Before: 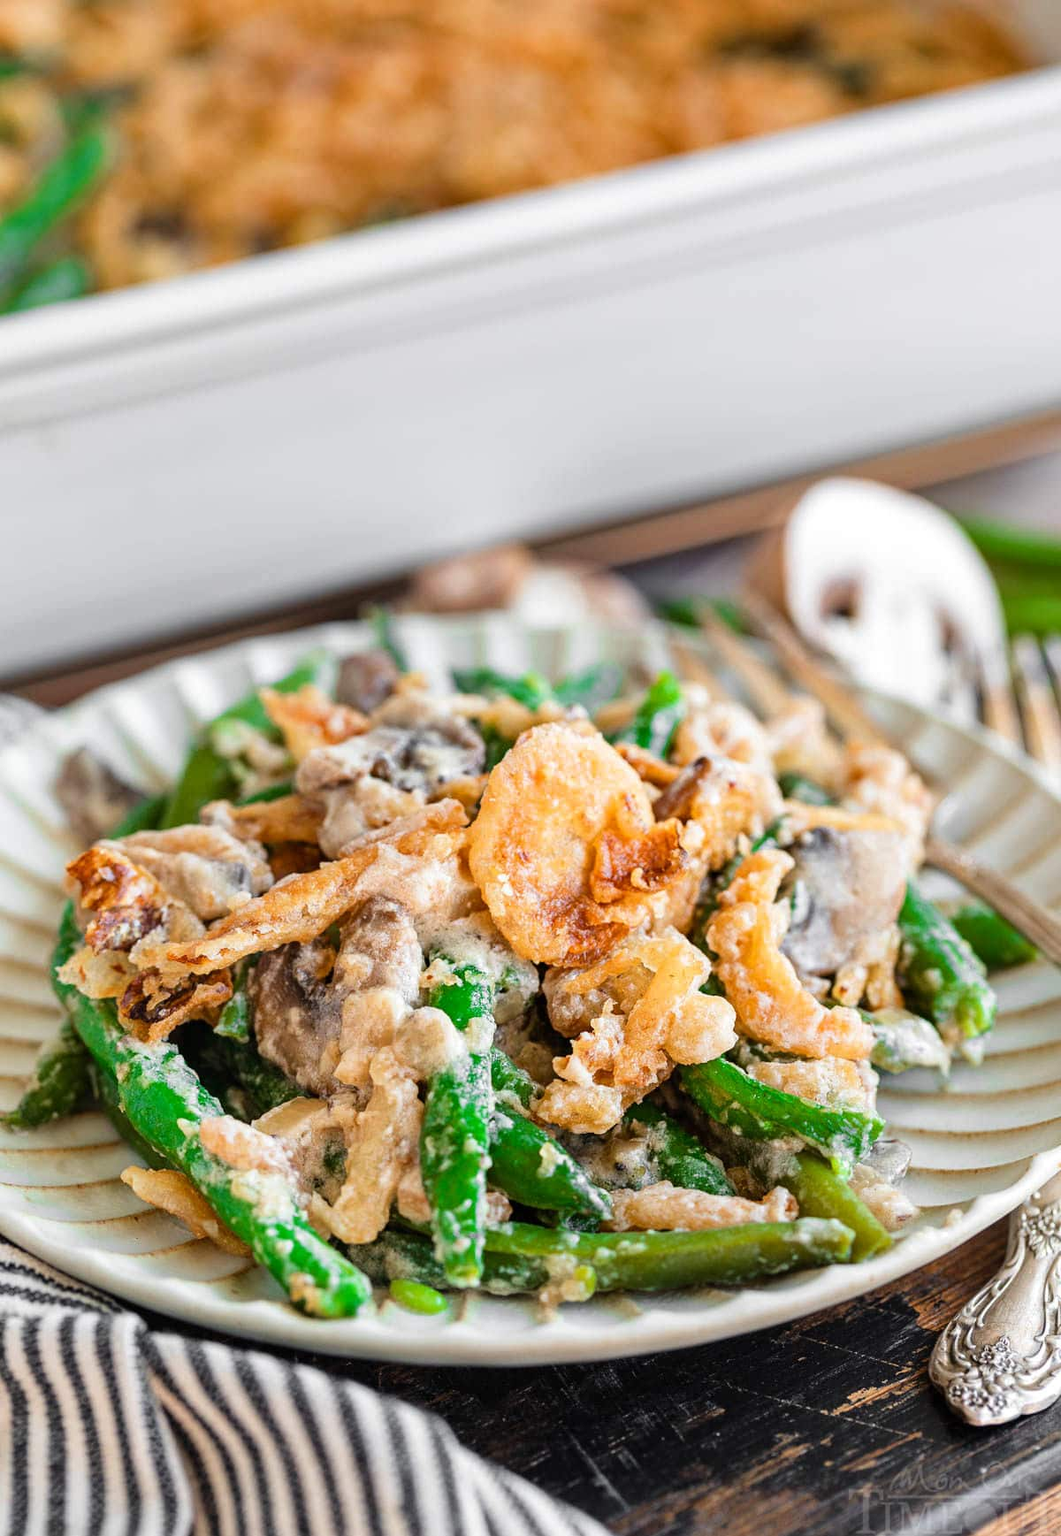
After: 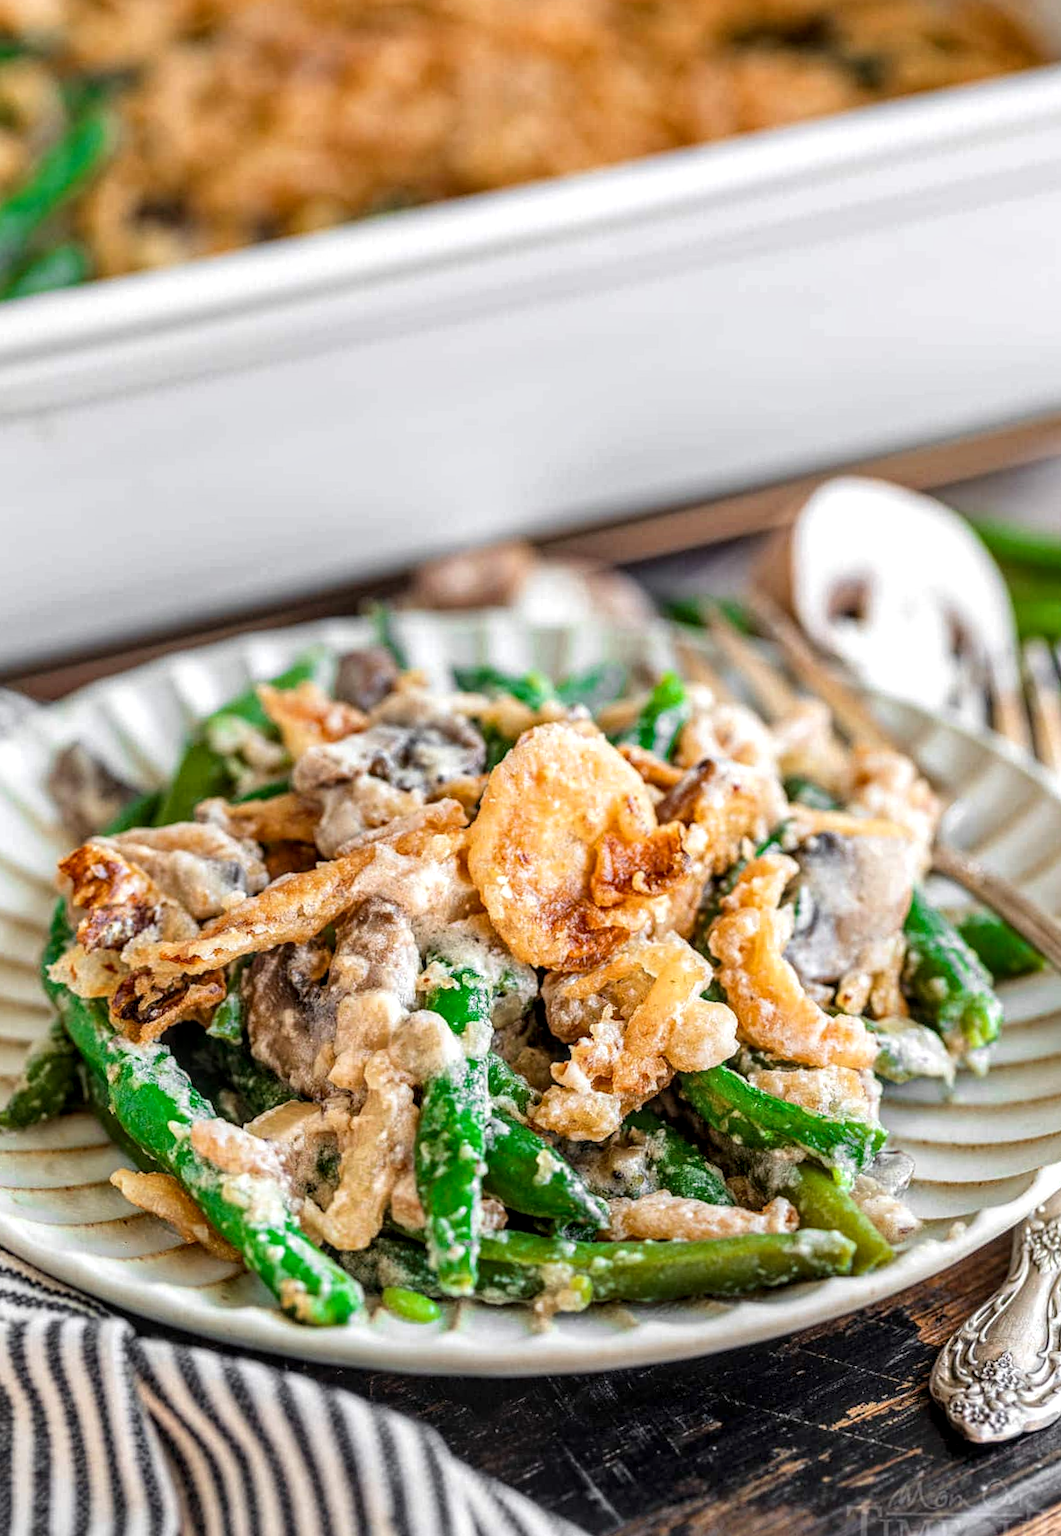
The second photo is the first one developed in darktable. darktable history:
local contrast: highlights 62%, detail 143%, midtone range 0.421
crop and rotate: angle -0.655°
